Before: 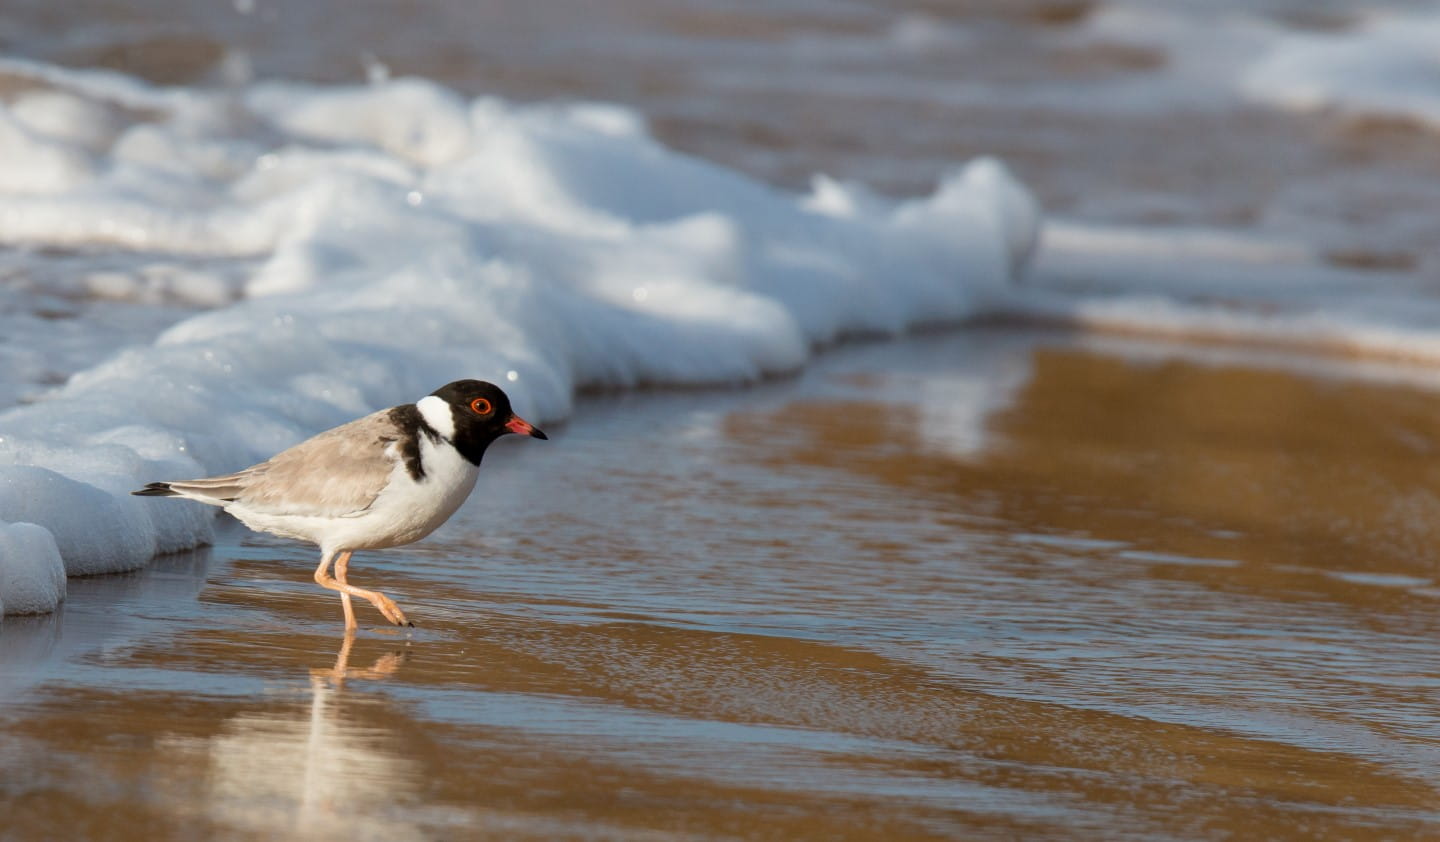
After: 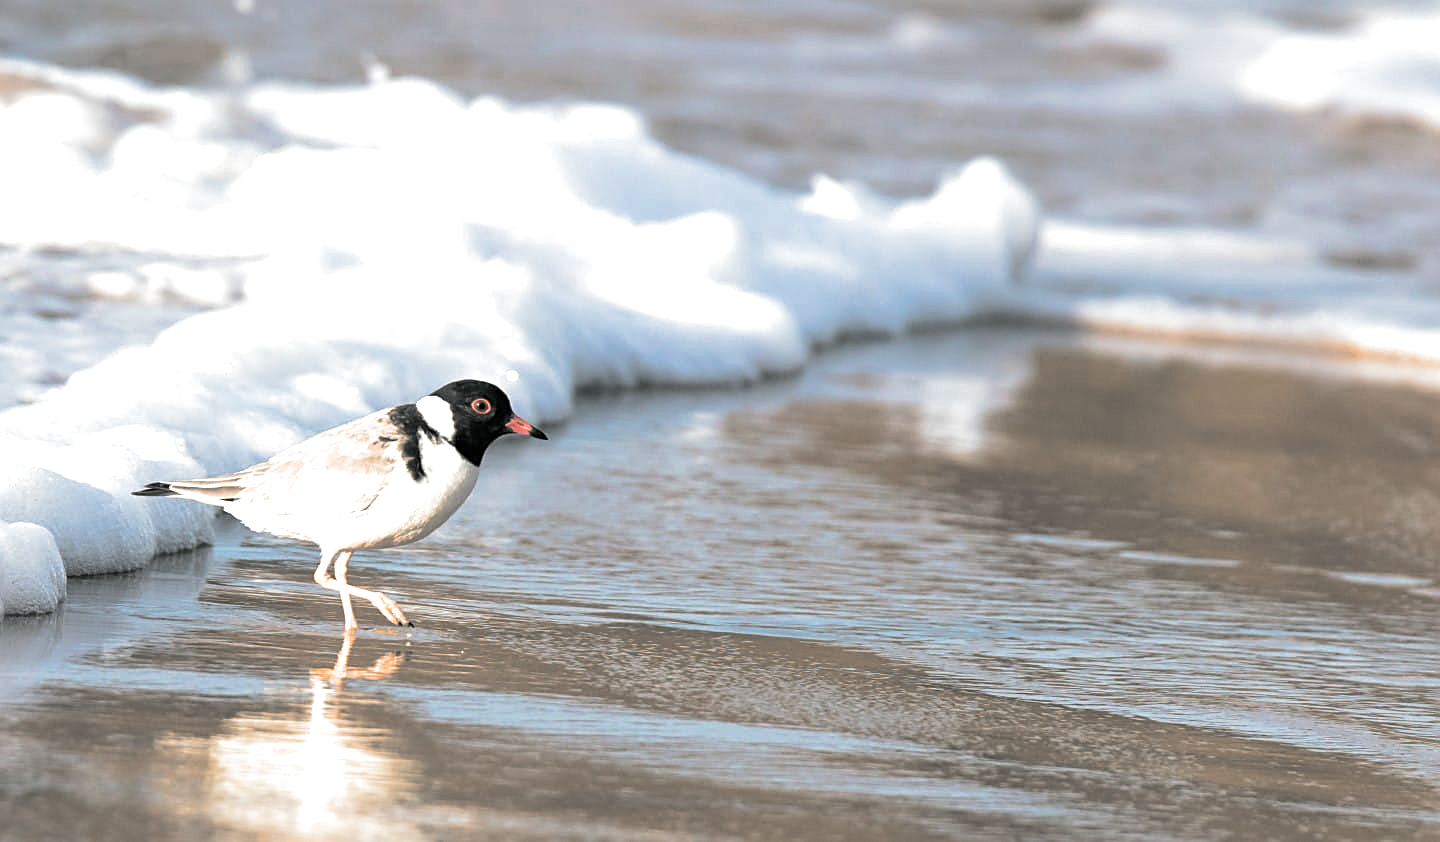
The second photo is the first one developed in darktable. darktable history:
exposure: black level correction 0, exposure 1.2 EV, compensate highlight preservation false
sharpen: on, module defaults
split-toning: shadows › hue 190.8°, shadows › saturation 0.05, highlights › hue 54°, highlights › saturation 0.05, compress 0%
